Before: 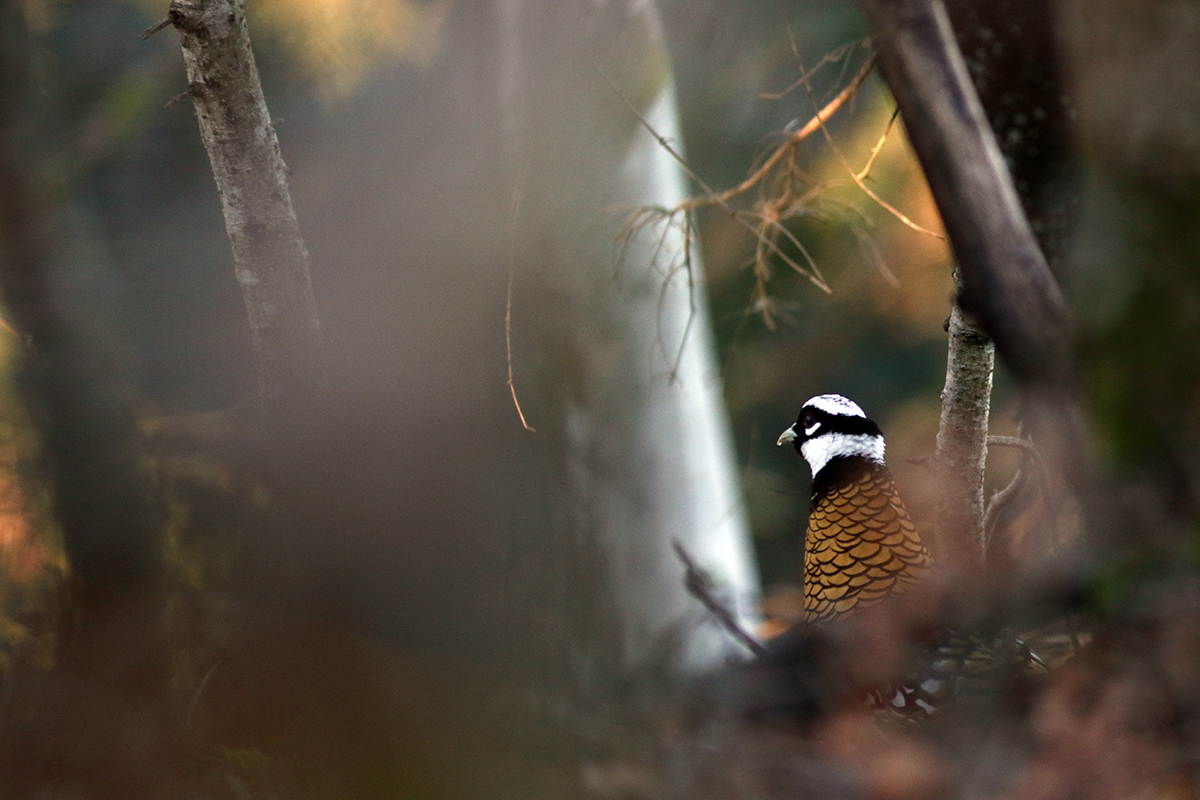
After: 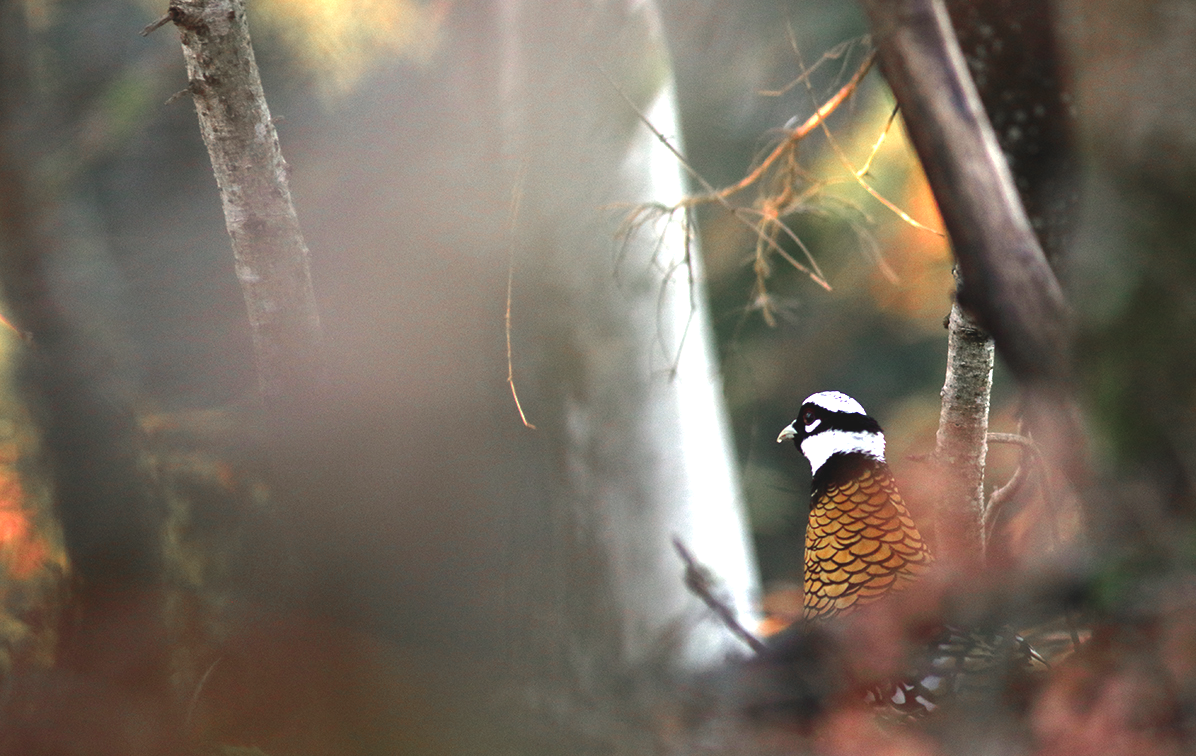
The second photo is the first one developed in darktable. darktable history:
crop: top 0.448%, right 0.264%, bottom 5.045%
exposure: black level correction -0.005, exposure 1.002 EV, compensate highlight preservation false
color zones: curves: ch0 [(0, 0.466) (0.128, 0.466) (0.25, 0.5) (0.375, 0.456) (0.5, 0.5) (0.625, 0.5) (0.737, 0.652) (0.875, 0.5)]; ch1 [(0, 0.603) (0.125, 0.618) (0.261, 0.348) (0.372, 0.353) (0.497, 0.363) (0.611, 0.45) (0.731, 0.427) (0.875, 0.518) (0.998, 0.652)]; ch2 [(0, 0.559) (0.125, 0.451) (0.253, 0.564) (0.37, 0.578) (0.5, 0.466) (0.625, 0.471) (0.731, 0.471) (0.88, 0.485)]
